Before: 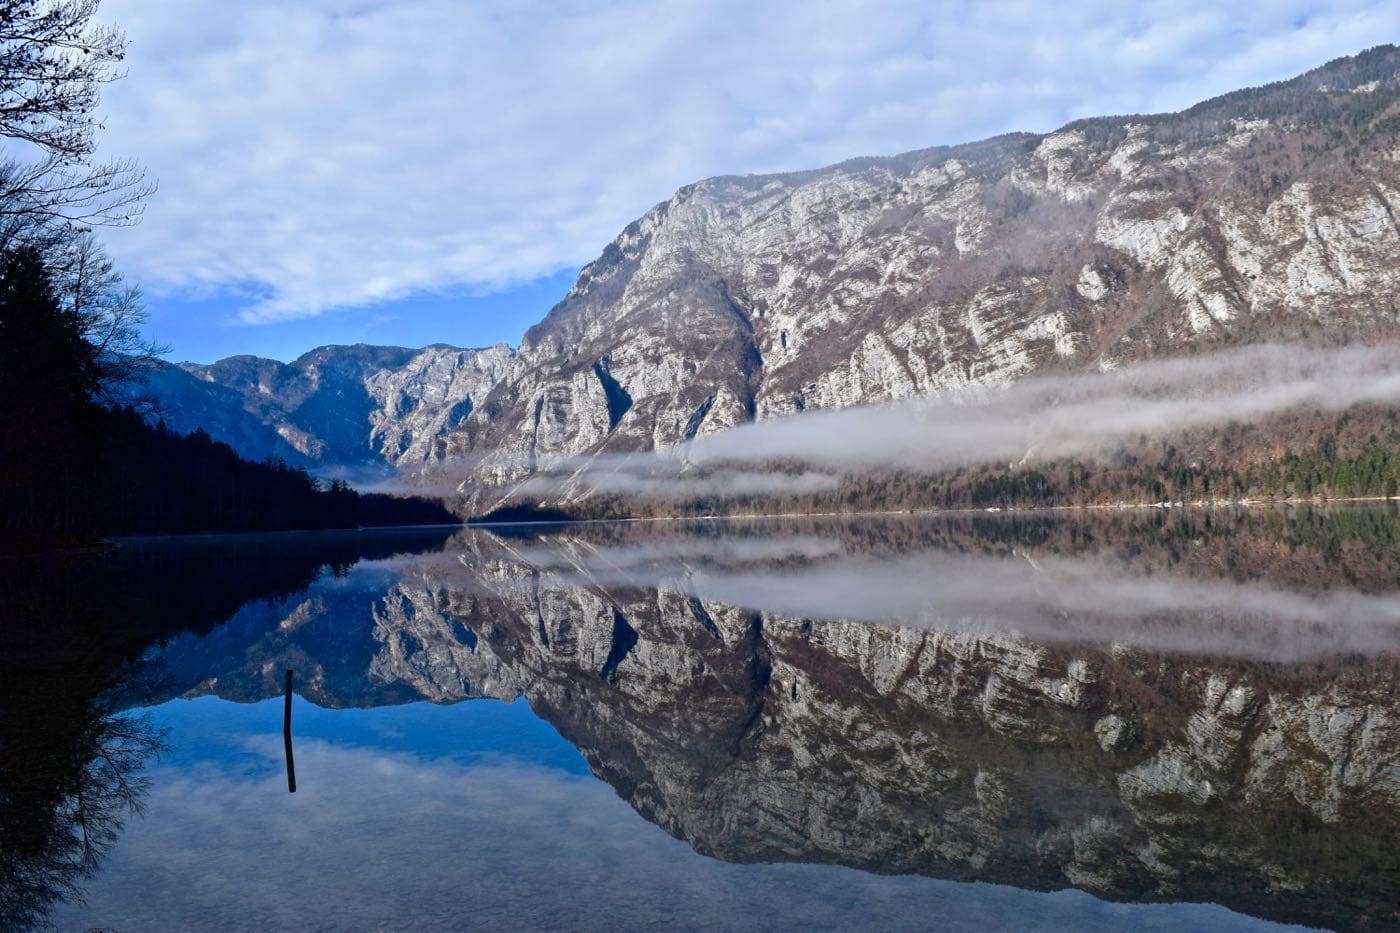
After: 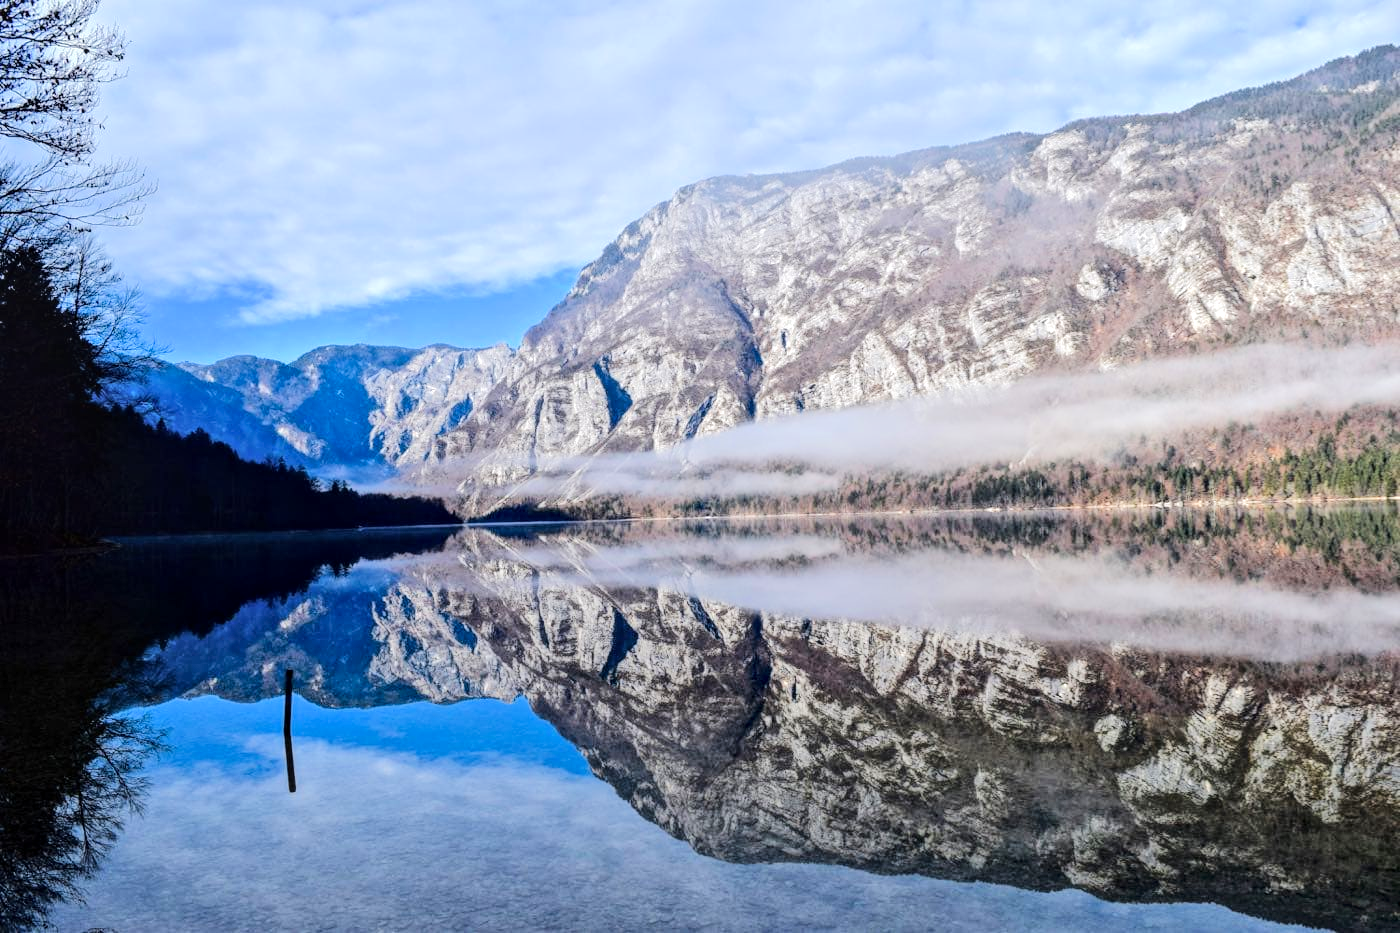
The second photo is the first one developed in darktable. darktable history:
local contrast: detail 130%
tone equalizer: -7 EV 0.162 EV, -6 EV 0.634 EV, -5 EV 1.19 EV, -4 EV 1.34 EV, -3 EV 1.16 EV, -2 EV 0.6 EV, -1 EV 0.152 EV, edges refinement/feathering 500, mask exposure compensation -1.57 EV, preserve details no
